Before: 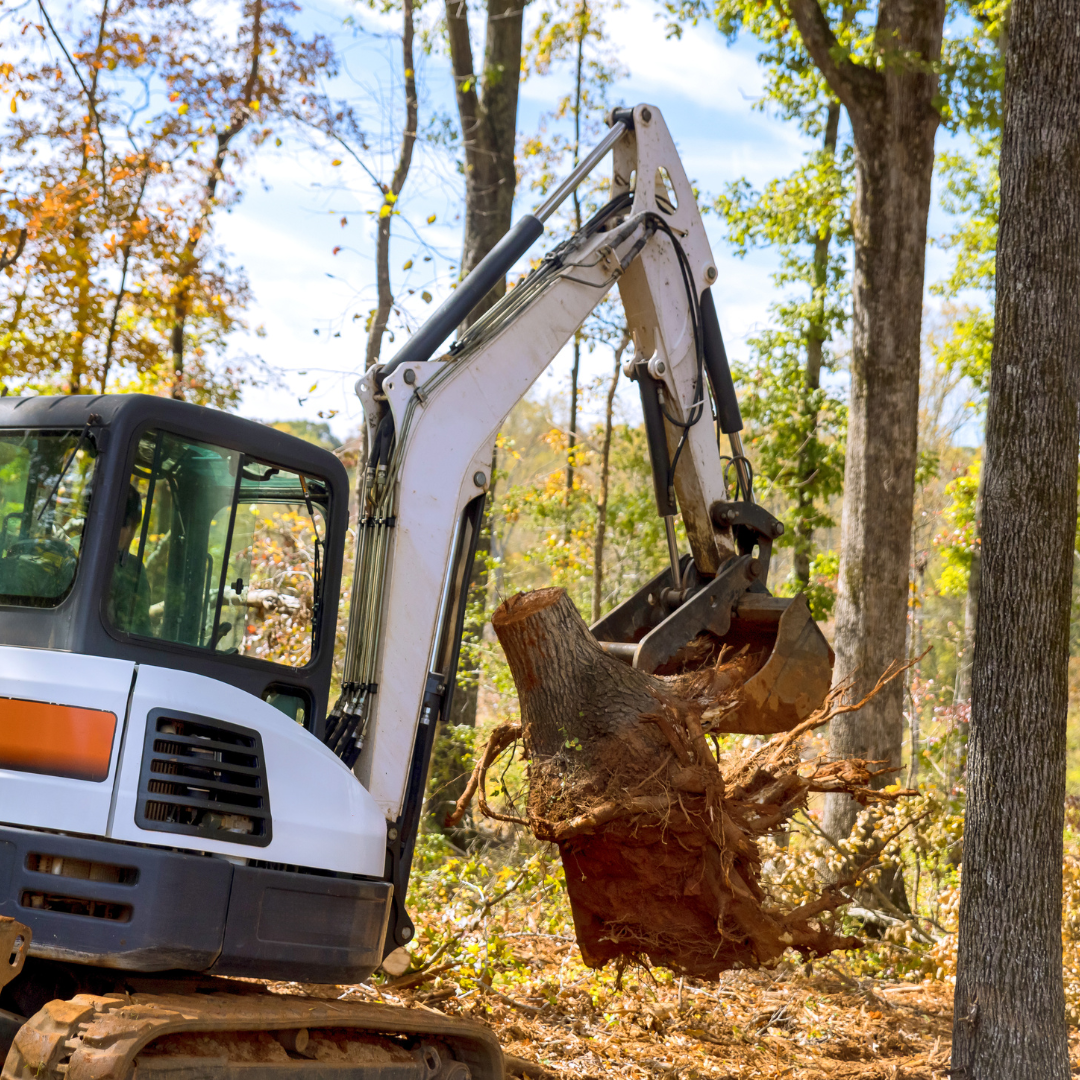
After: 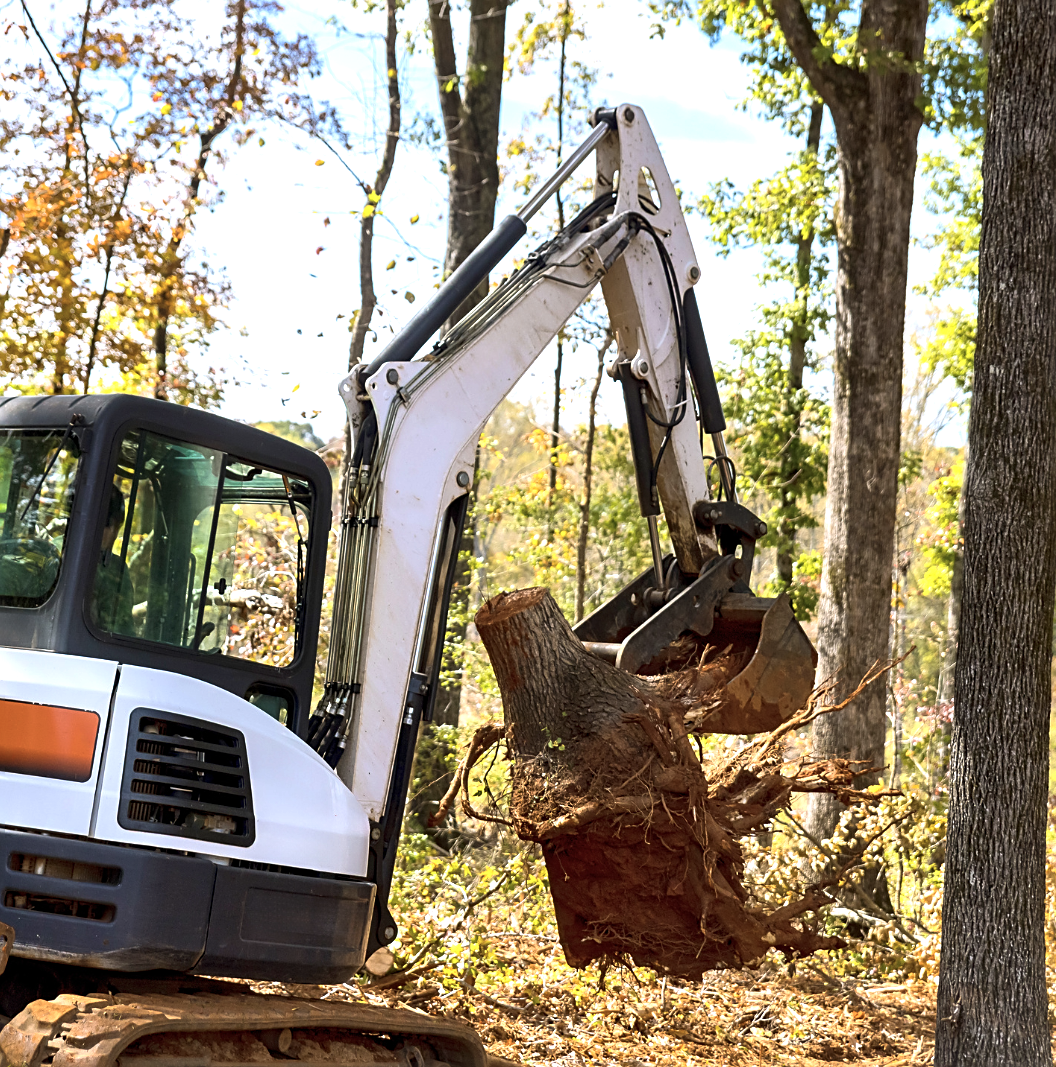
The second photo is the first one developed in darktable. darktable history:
color balance rgb: perceptual saturation grading › global saturation -11.933%, perceptual brilliance grading › highlights 15.452%, perceptual brilliance grading › shadows -14.342%
crop and rotate: left 1.598%, right 0.587%, bottom 1.198%
sharpen: on, module defaults
